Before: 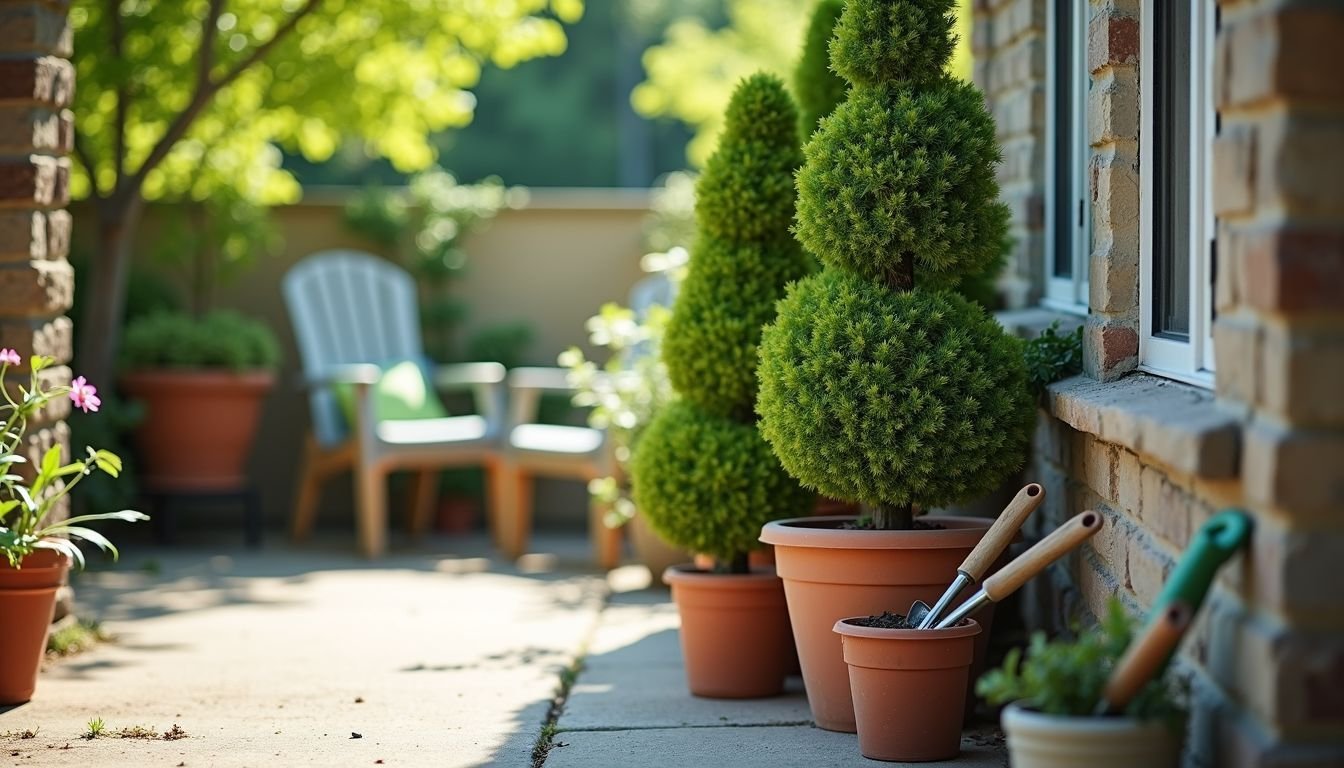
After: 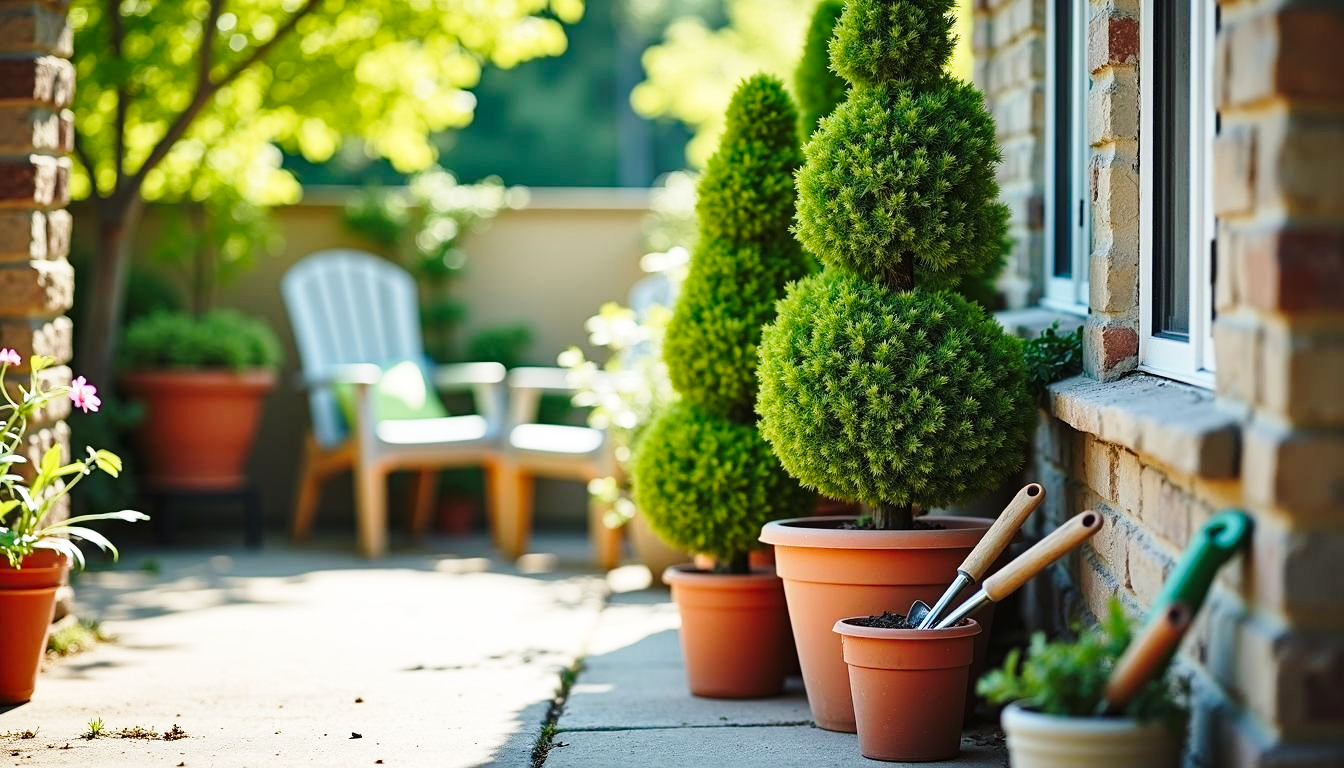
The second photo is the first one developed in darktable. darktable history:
shadows and highlights: shadows 39.31, highlights -54.85, low approximation 0.01, soften with gaussian
base curve: curves: ch0 [(0, 0) (0.028, 0.03) (0.121, 0.232) (0.46, 0.748) (0.859, 0.968) (1, 1)], preserve colors none
